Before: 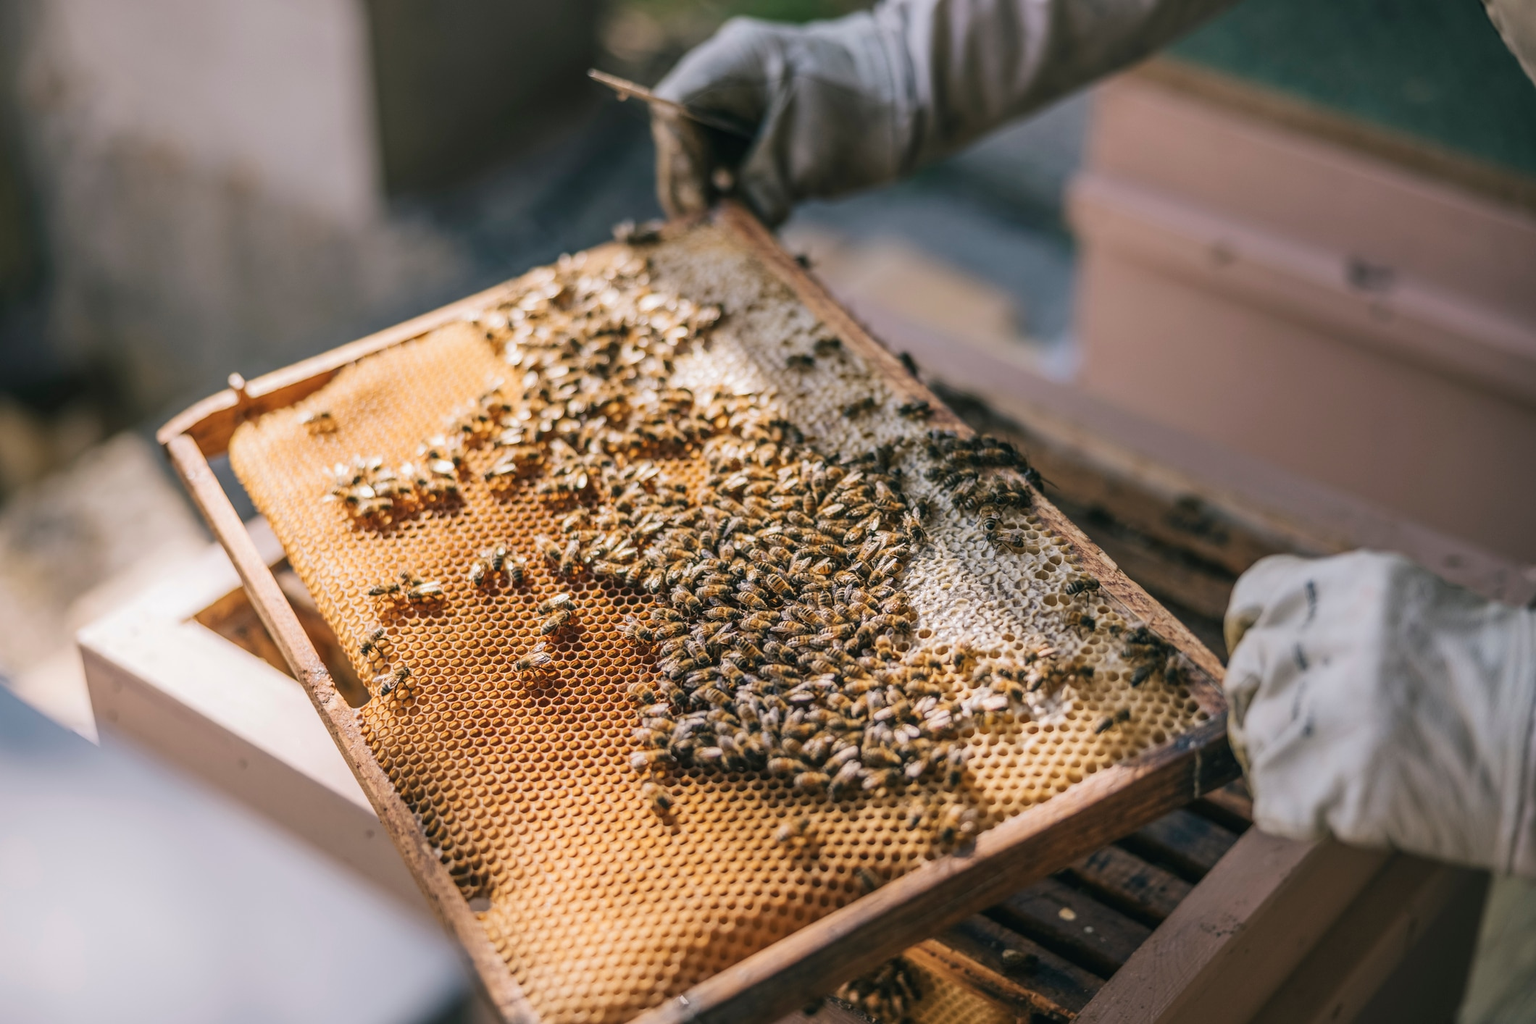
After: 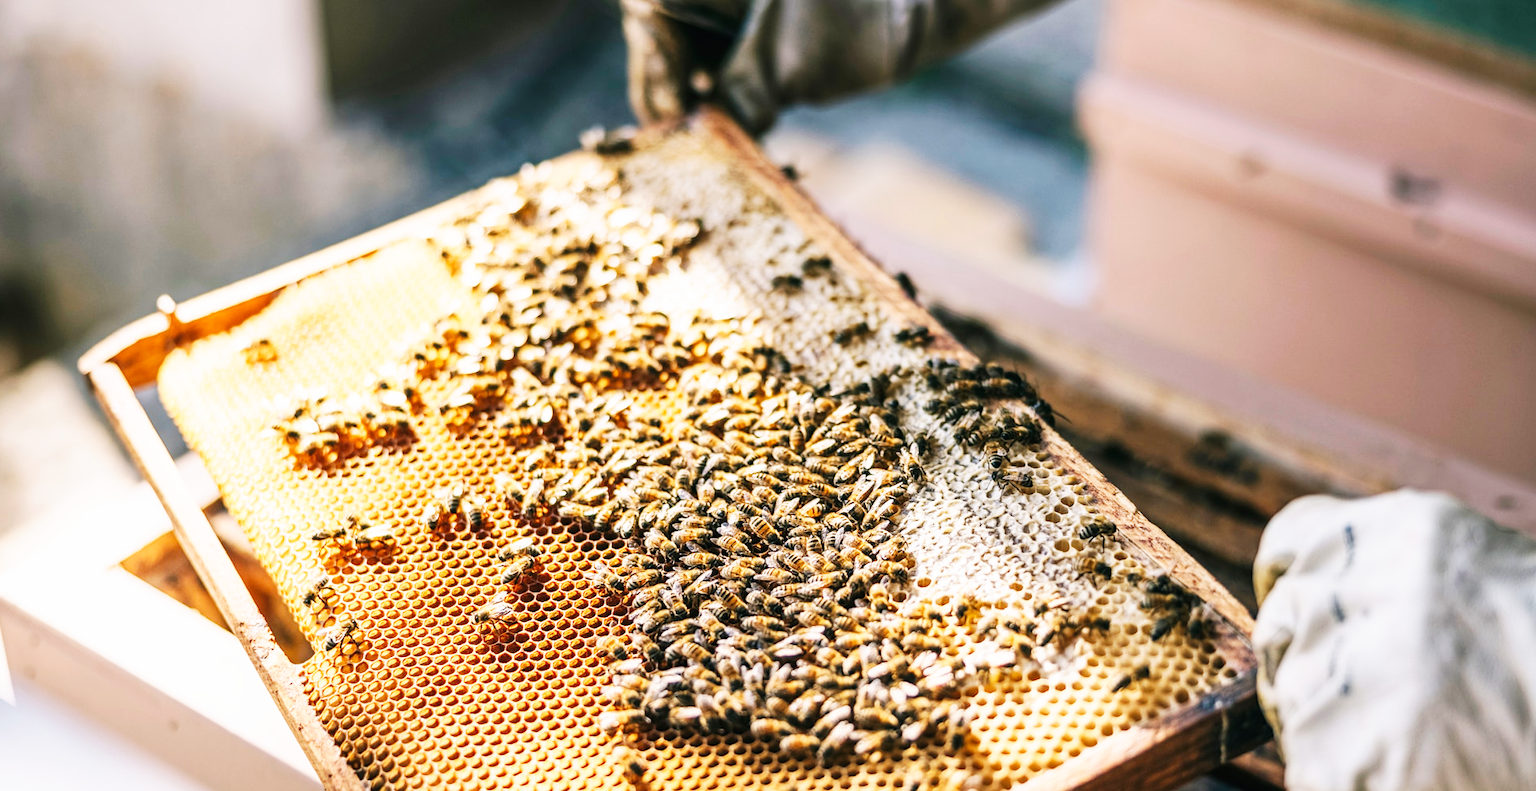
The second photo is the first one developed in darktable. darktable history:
crop: left 5.596%, top 10.314%, right 3.534%, bottom 19.395%
base curve: curves: ch0 [(0, 0) (0.007, 0.004) (0.027, 0.03) (0.046, 0.07) (0.207, 0.54) (0.442, 0.872) (0.673, 0.972) (1, 1)], preserve colors none
